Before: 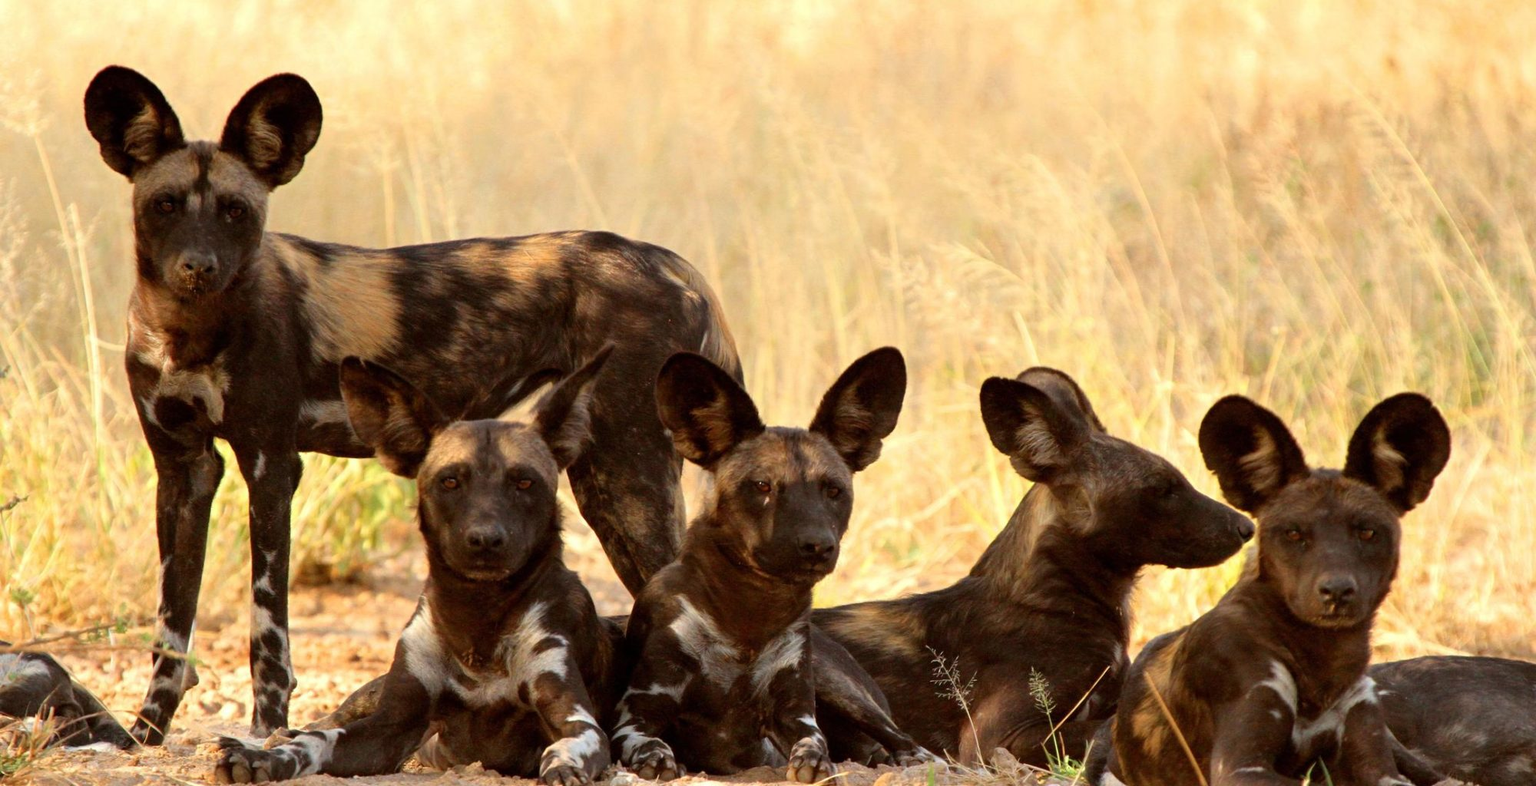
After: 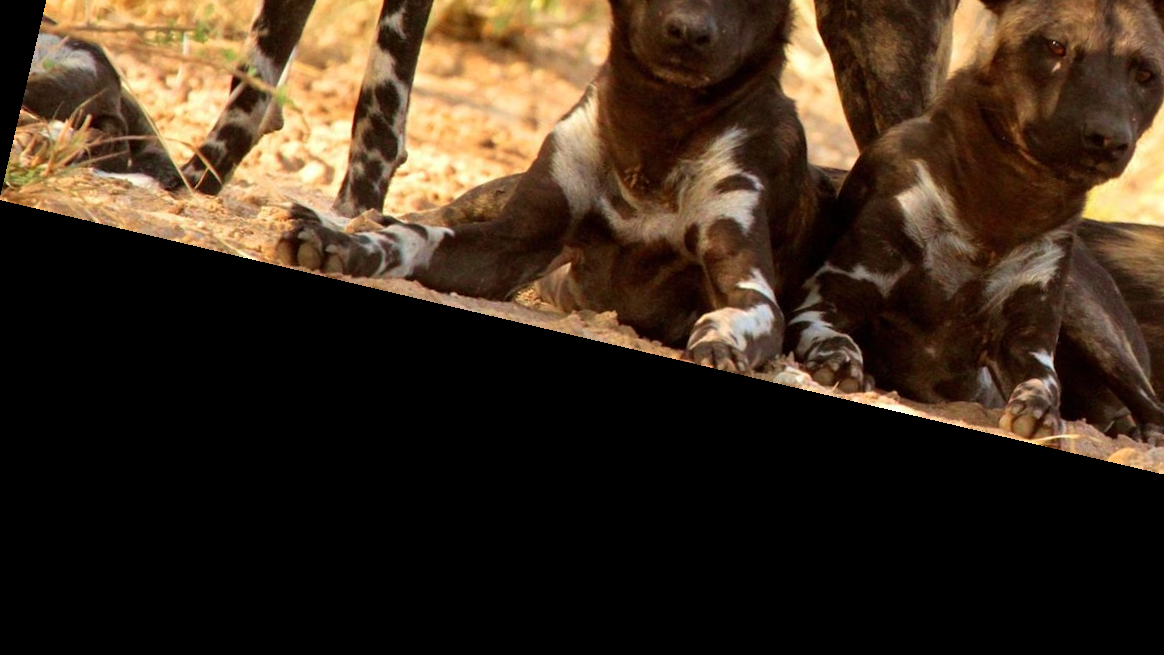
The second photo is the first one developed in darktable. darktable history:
crop and rotate: top 54.778%, right 46.61%, bottom 0.159%
rotate and perspective: rotation 13.27°, automatic cropping off
velvia: on, module defaults
